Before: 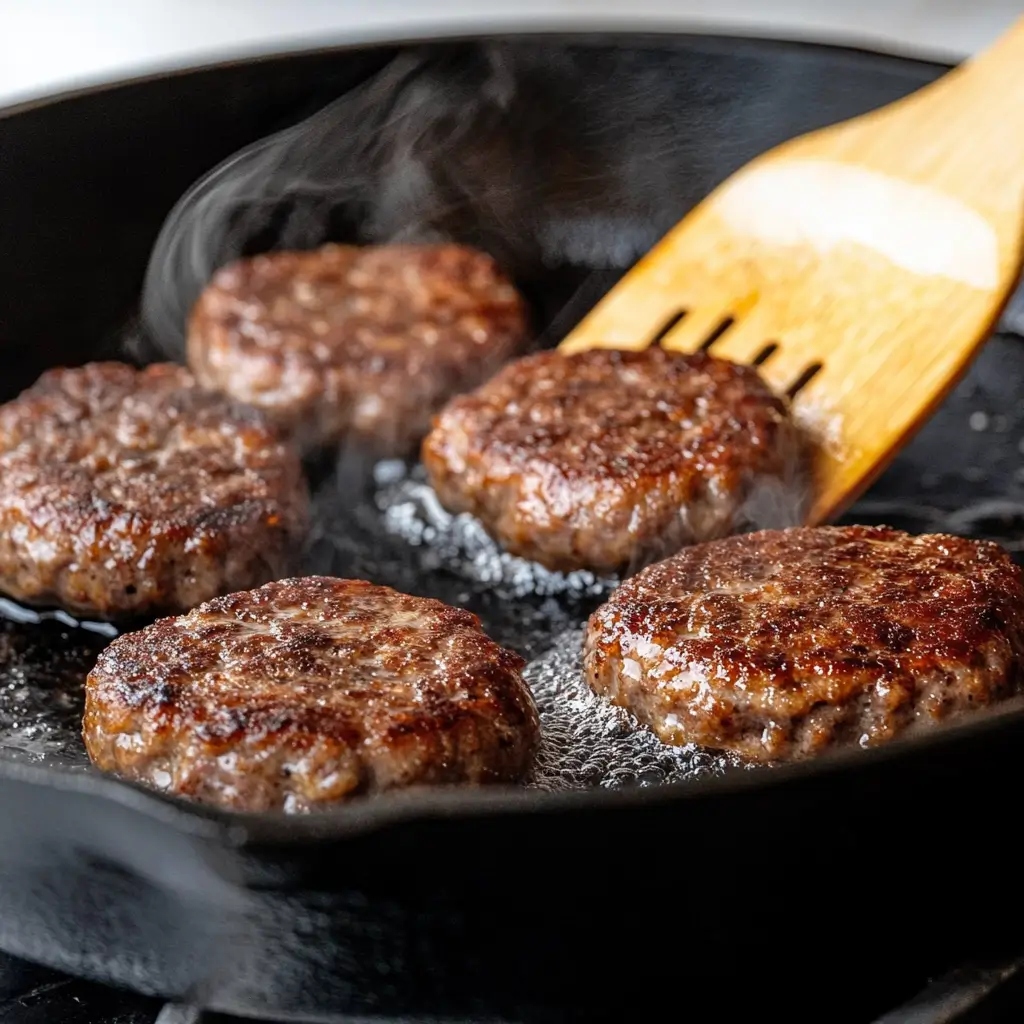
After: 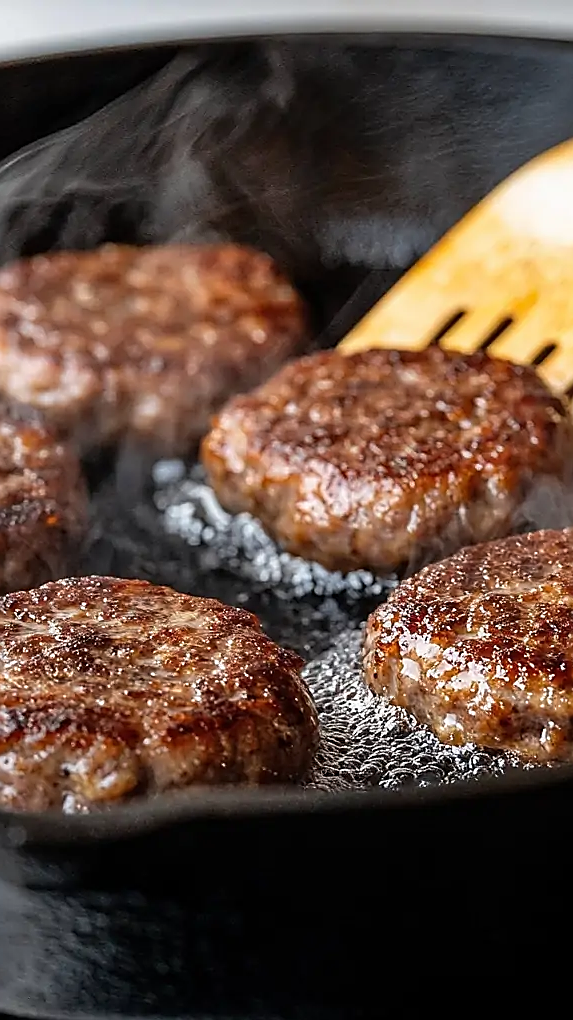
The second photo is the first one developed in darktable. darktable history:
crop: left 21.674%, right 22.086%
sharpen: radius 1.4, amount 1.25, threshold 0.7
